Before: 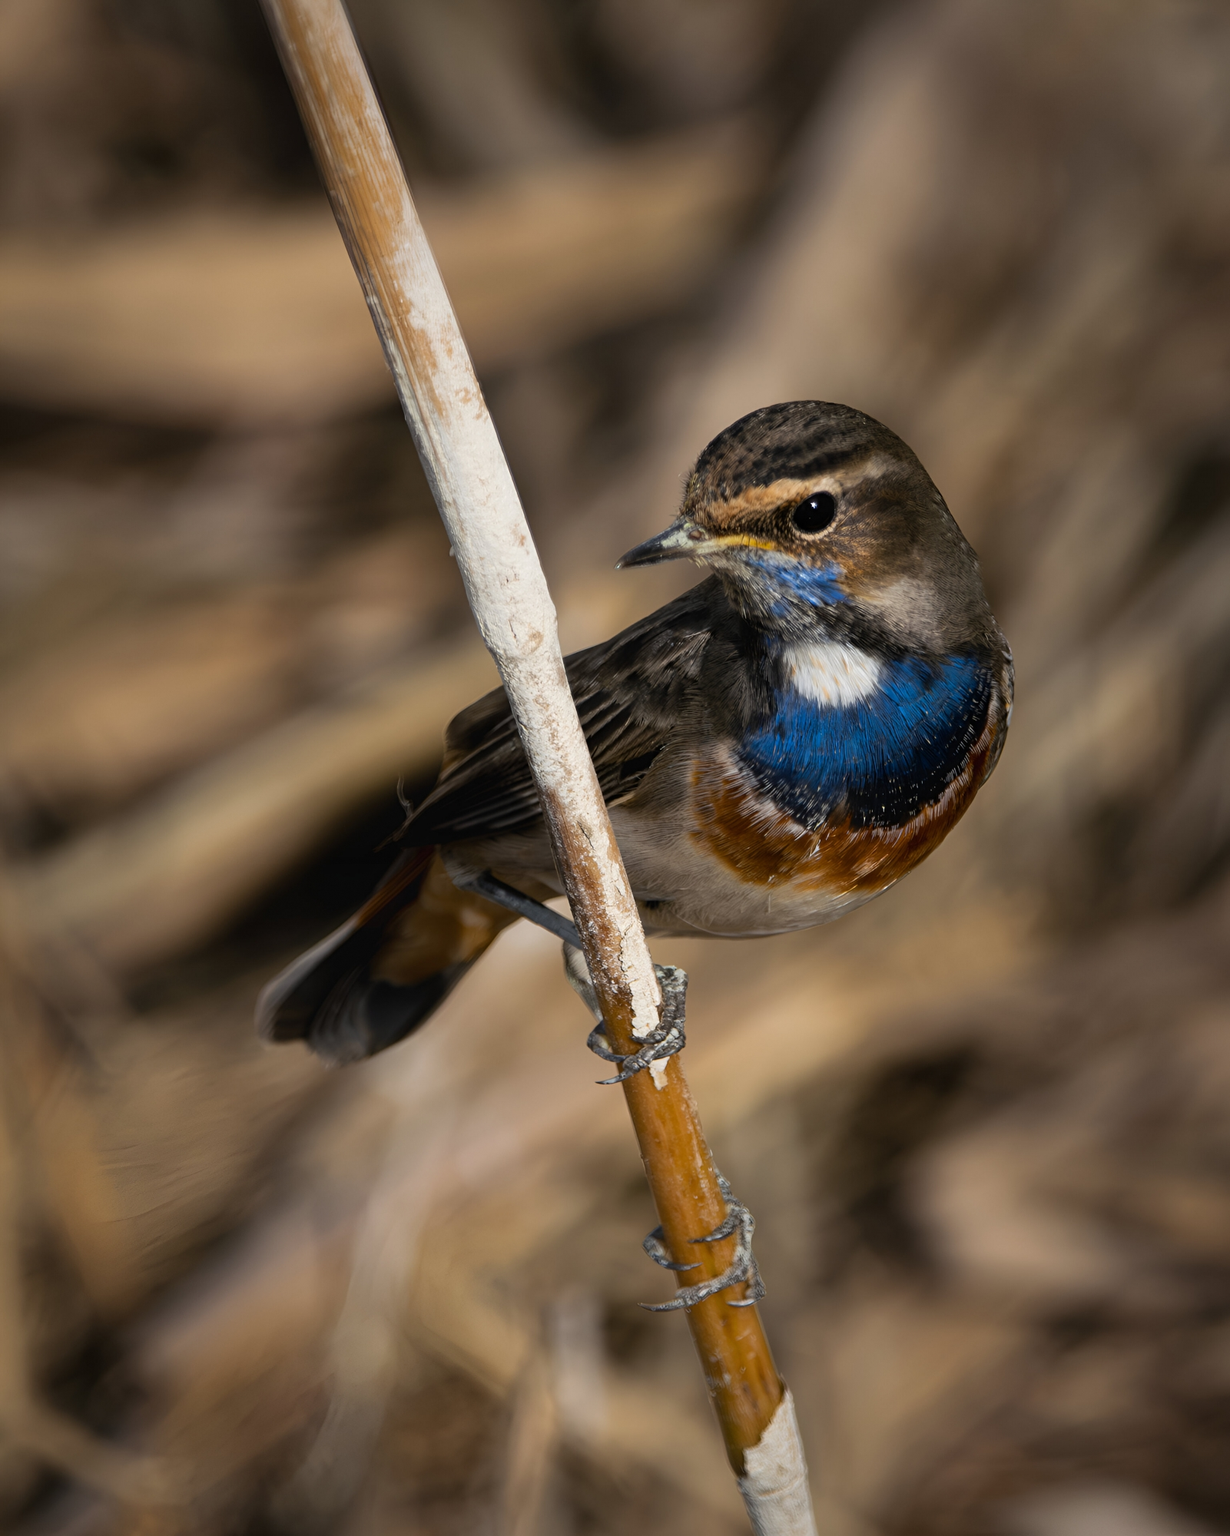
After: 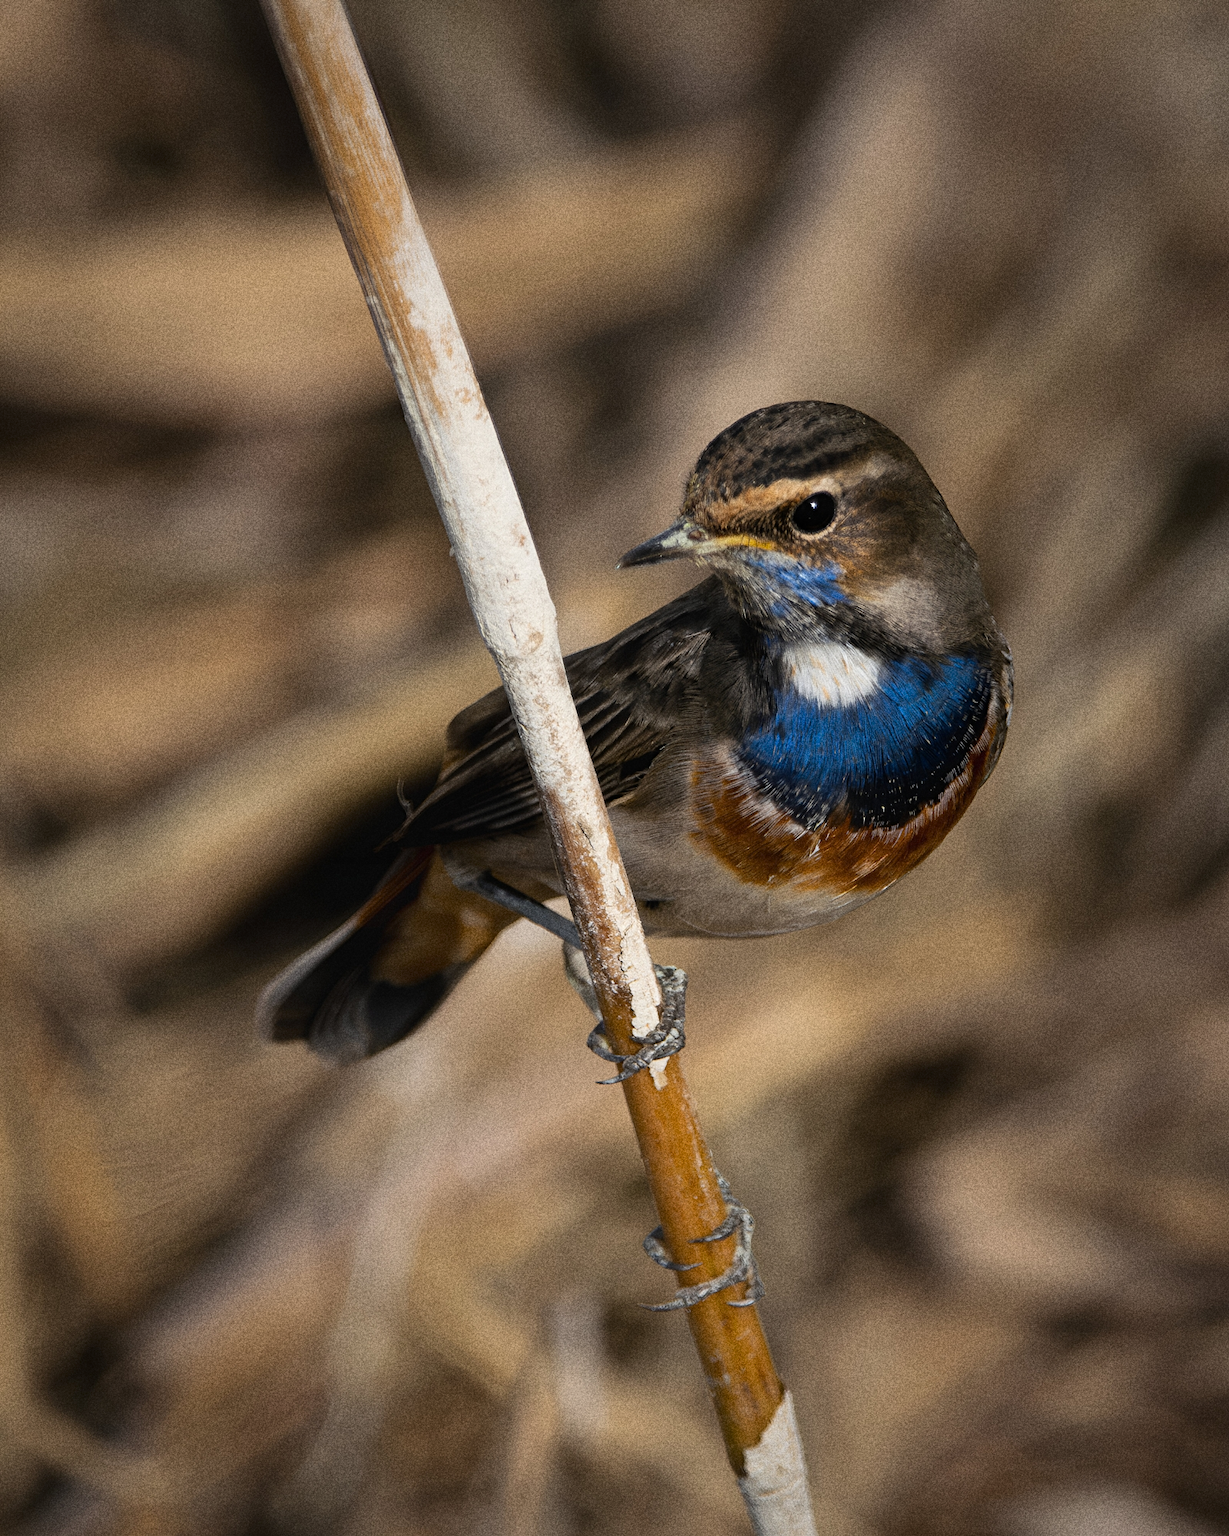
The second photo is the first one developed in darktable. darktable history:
grain: strength 49.07%
shadows and highlights: shadows 12, white point adjustment 1.2, soften with gaussian
